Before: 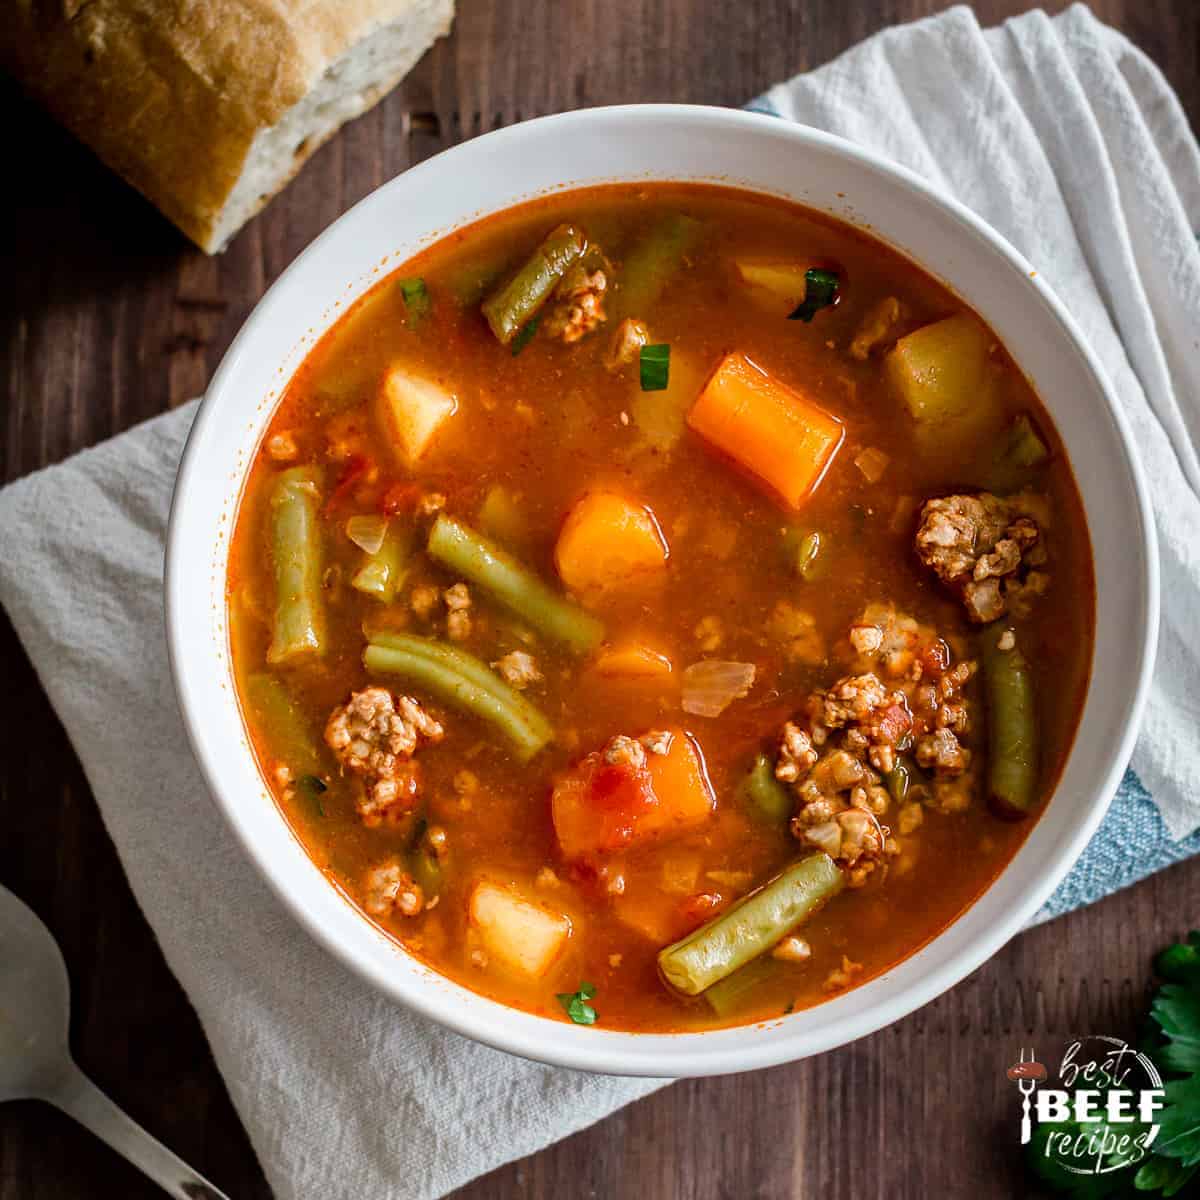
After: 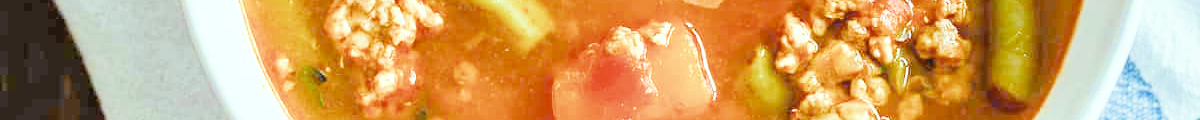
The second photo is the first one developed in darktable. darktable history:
exposure: exposure 0.367 EV, compensate highlight preservation false
filmic rgb: middle gray luminance 2.5%, black relative exposure -10 EV, white relative exposure 7 EV, threshold 6 EV, dynamic range scaling 10%, target black luminance 0%, hardness 3.19, latitude 44.39%, contrast 0.682, highlights saturation mix 5%, shadows ↔ highlights balance 13.63%, add noise in highlights 0, color science v3 (2019), use custom middle-gray values true, iterations of high-quality reconstruction 0, contrast in highlights soft, enable highlight reconstruction true
color balance: mode lift, gamma, gain (sRGB), lift [0.997, 0.979, 1.021, 1.011], gamma [1, 1.084, 0.916, 0.998], gain [1, 0.87, 1.13, 1.101], contrast 4.55%, contrast fulcrum 38.24%, output saturation 104.09%
crop and rotate: top 59.084%, bottom 30.916%
color contrast: green-magenta contrast 0.8, blue-yellow contrast 1.1, unbound 0
